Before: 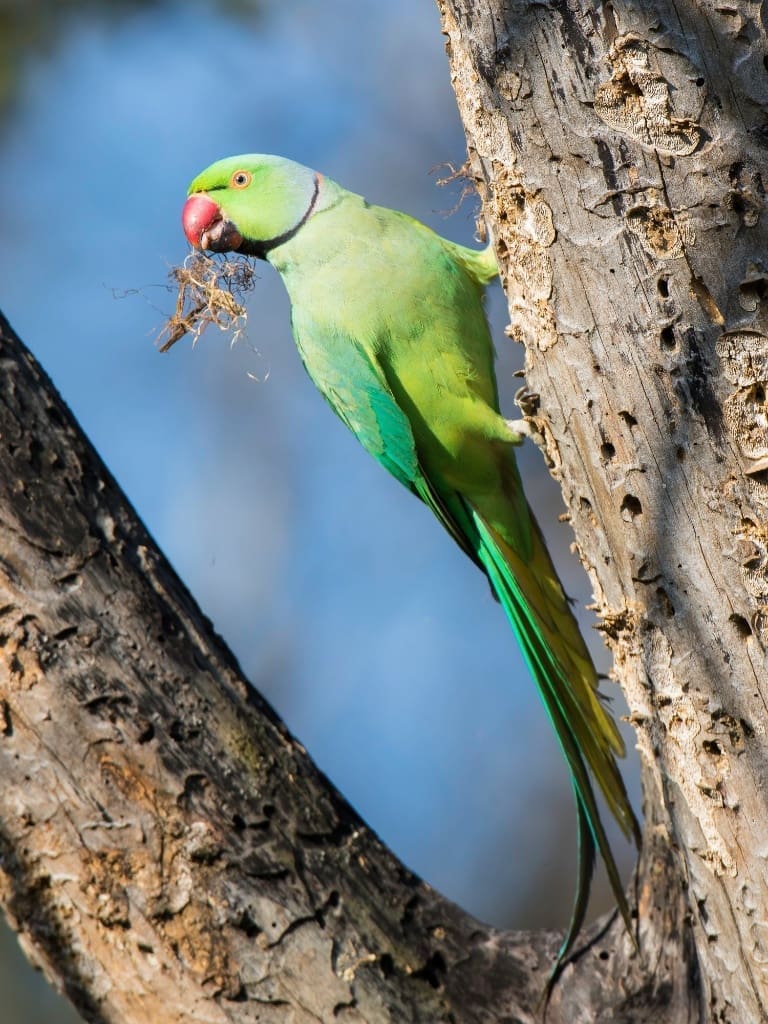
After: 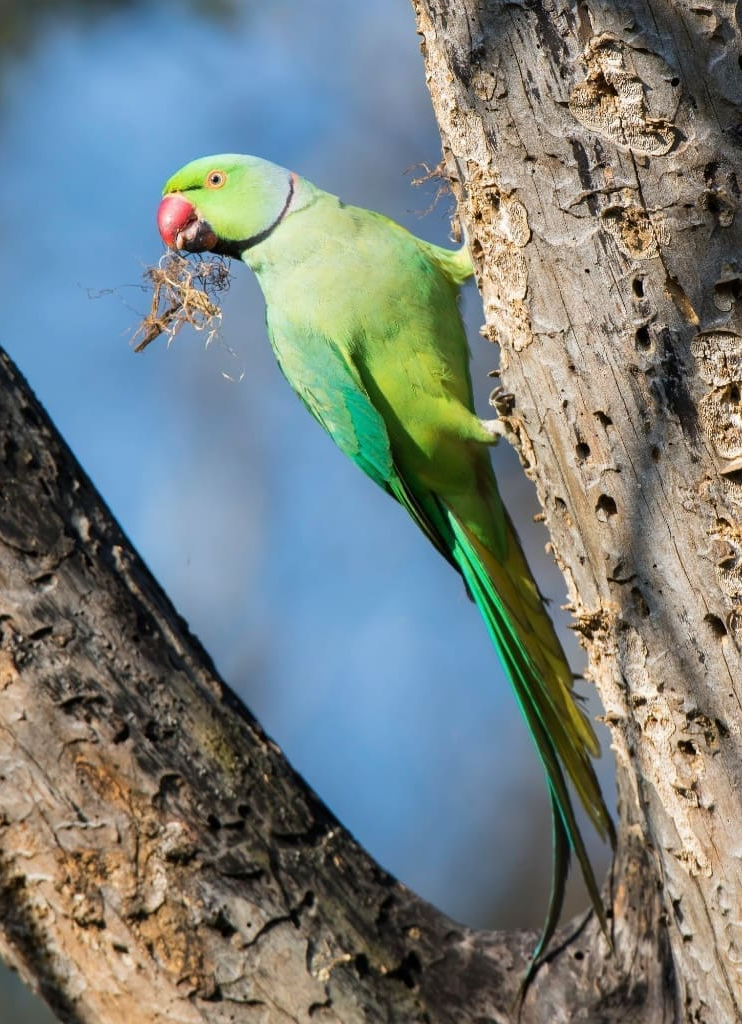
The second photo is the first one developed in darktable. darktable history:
crop and rotate: left 3.373%
